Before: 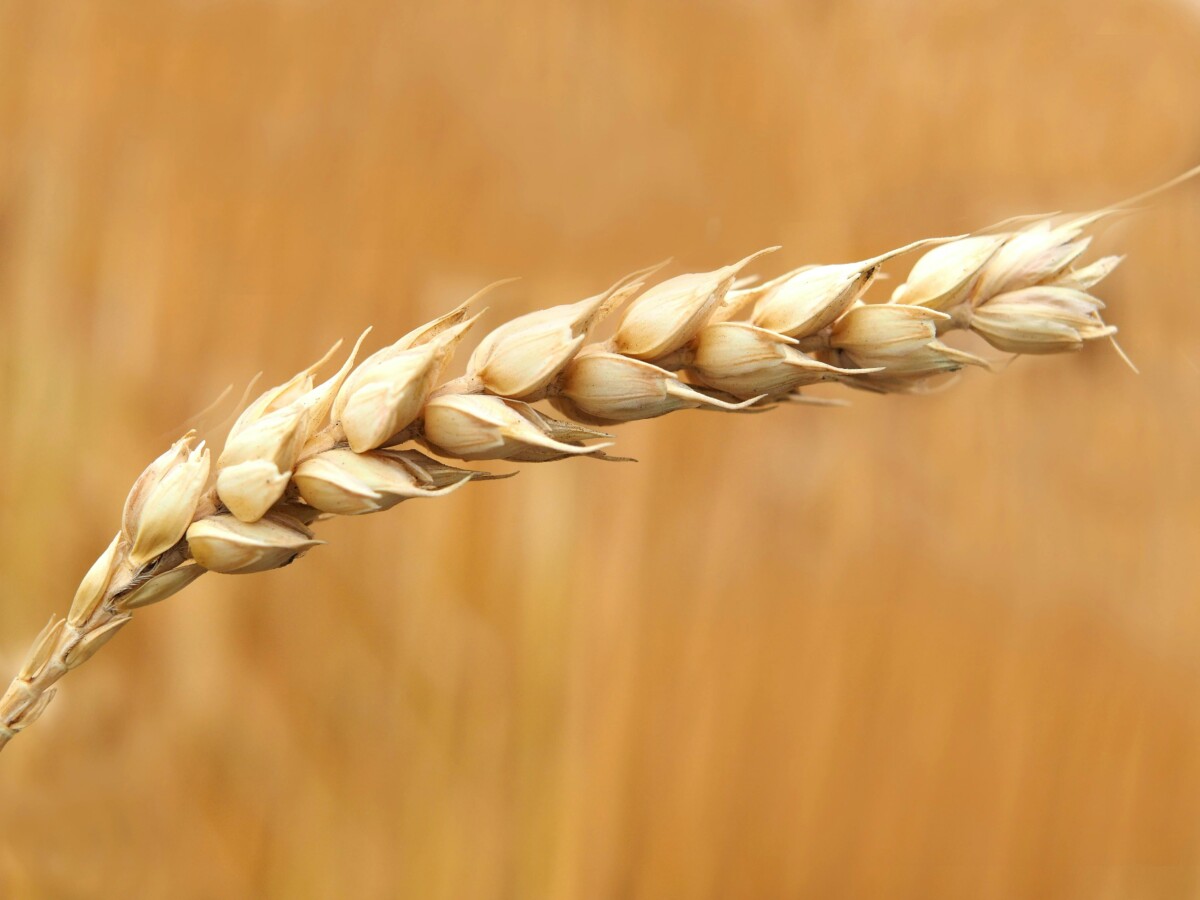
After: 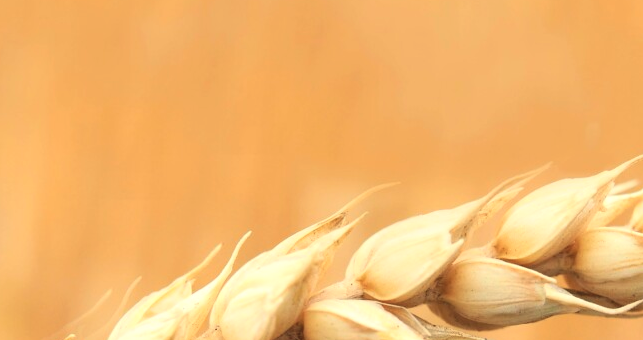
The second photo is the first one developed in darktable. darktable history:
crop: left 10.121%, top 10.631%, right 36.218%, bottom 51.526%
contrast brightness saturation: contrast 0.14, brightness 0.21
white balance: red 1.029, blue 0.92
